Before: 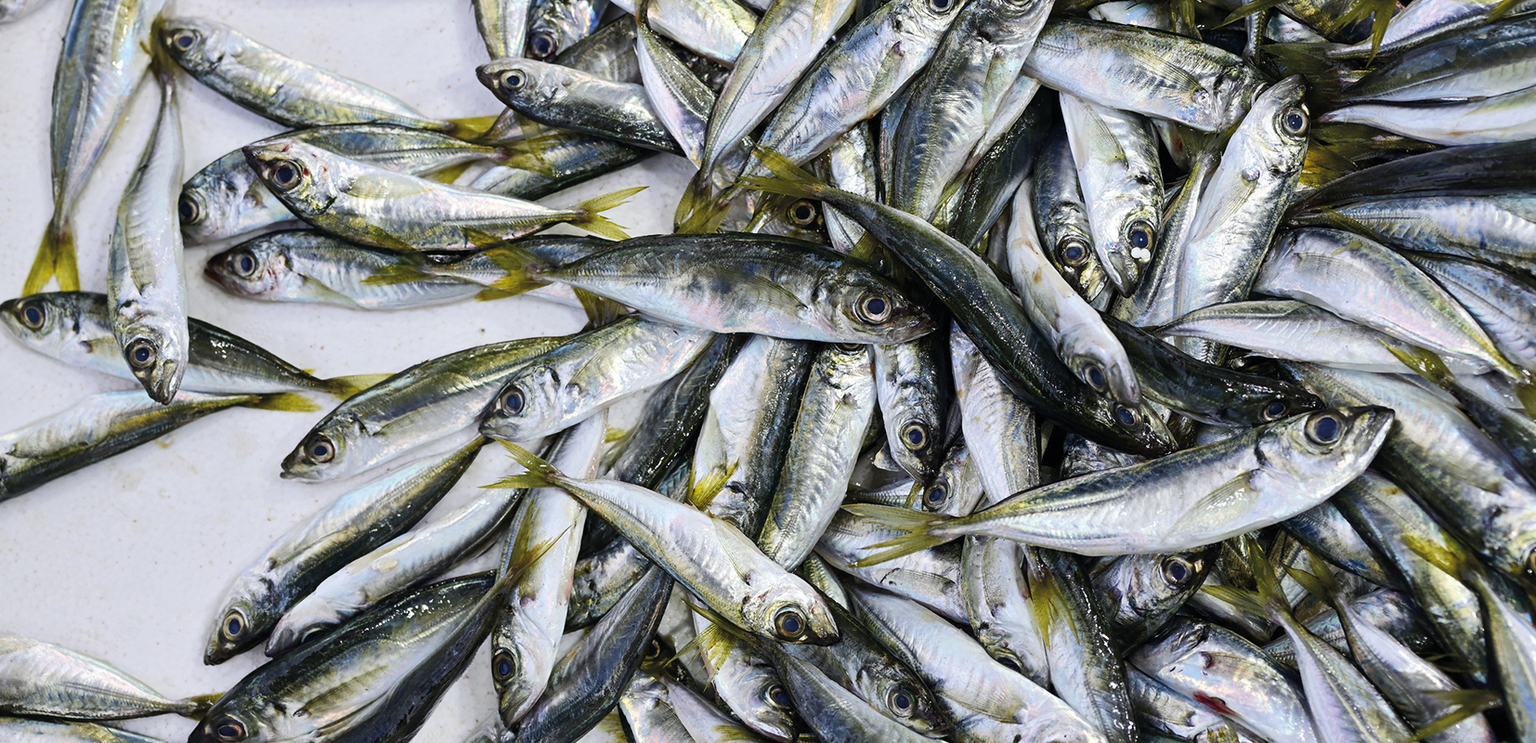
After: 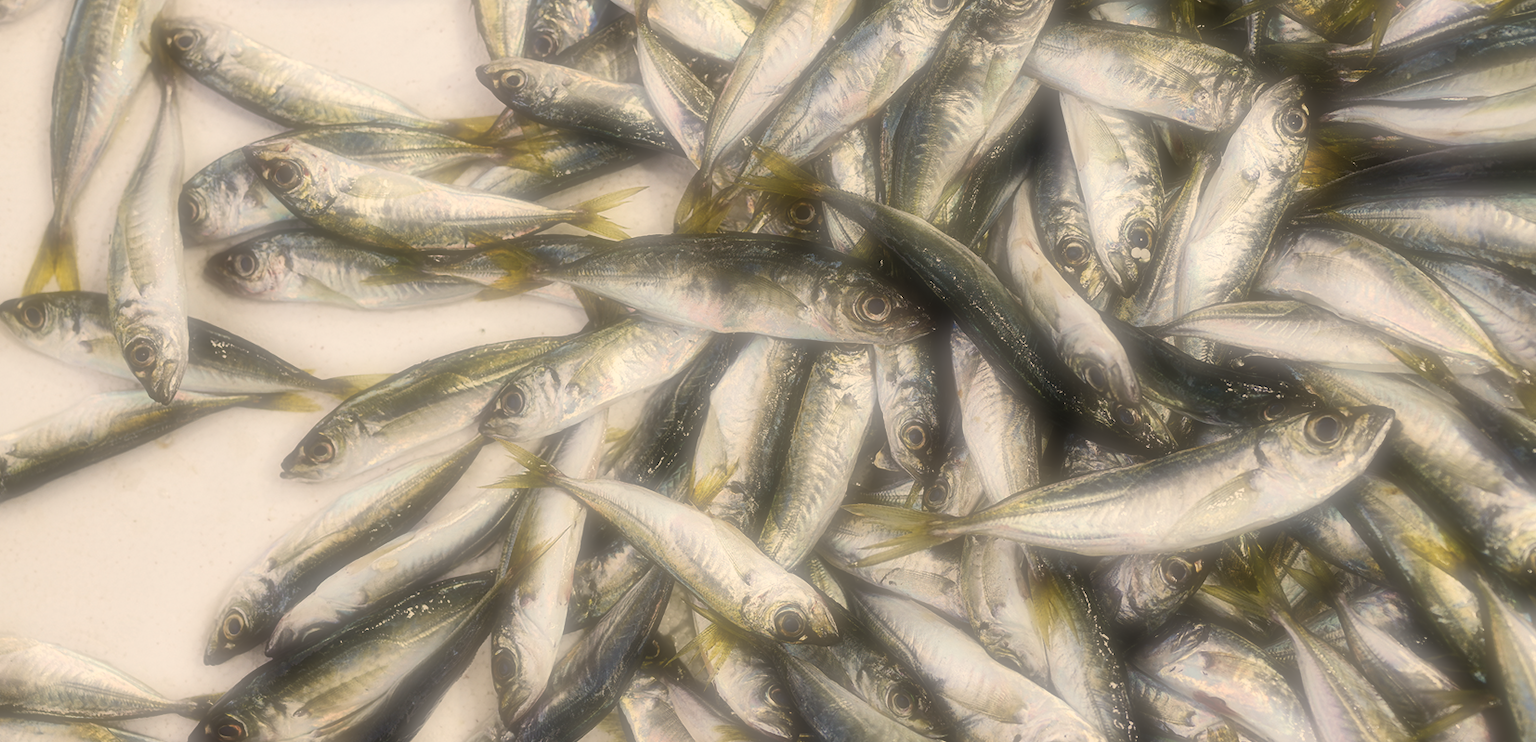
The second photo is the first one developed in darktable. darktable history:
soften: on, module defaults
white balance: red 1.123, blue 0.83
